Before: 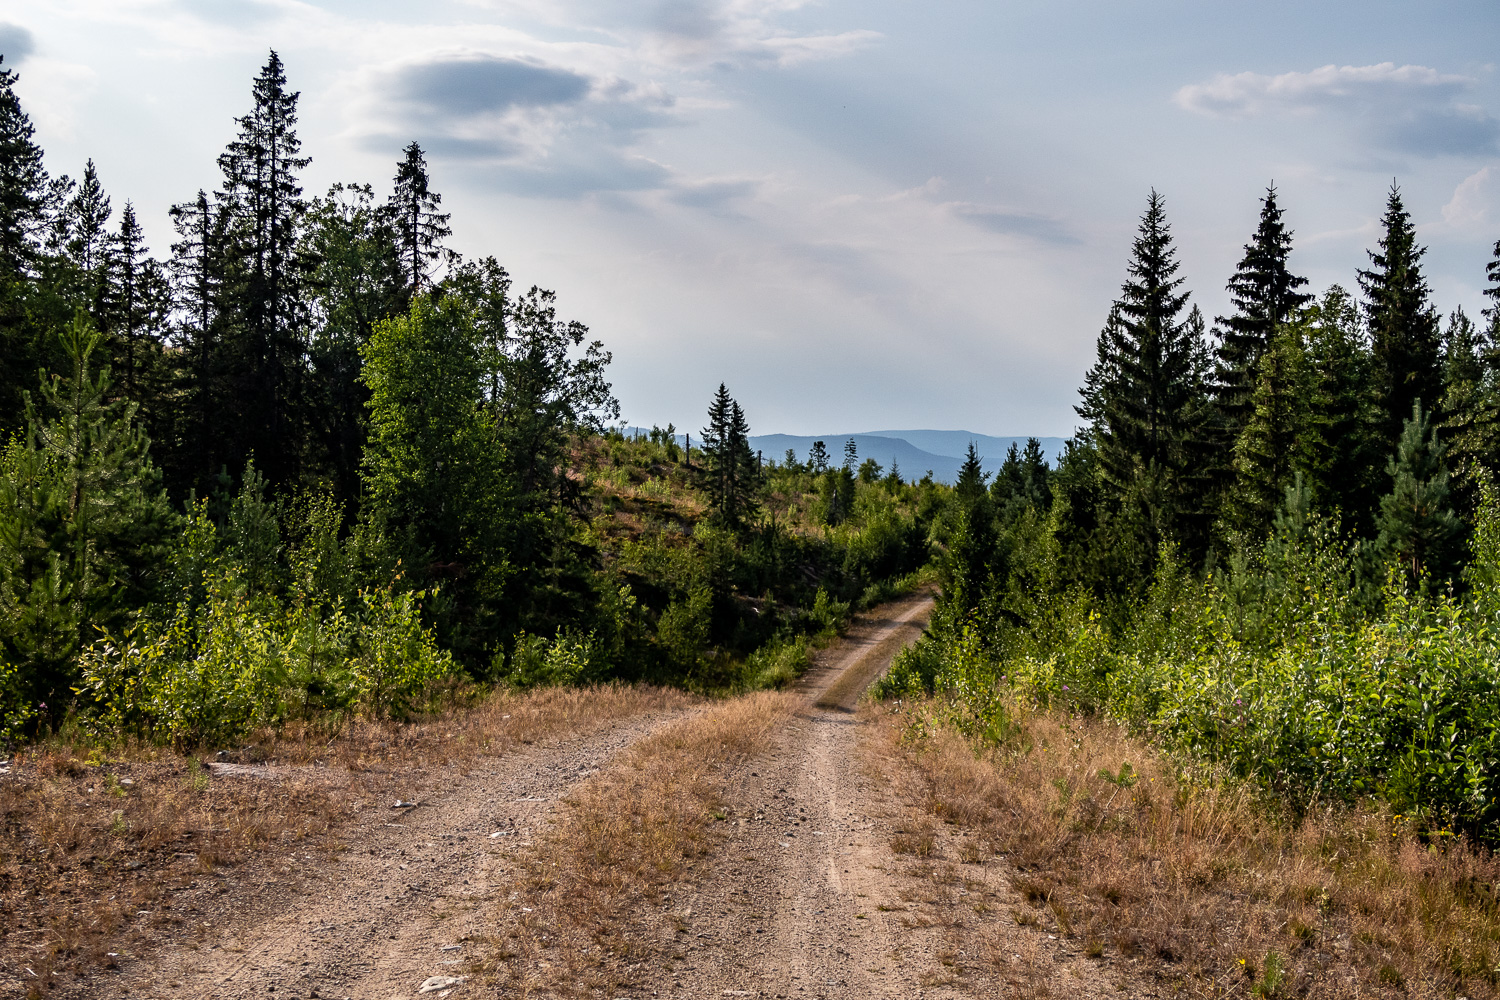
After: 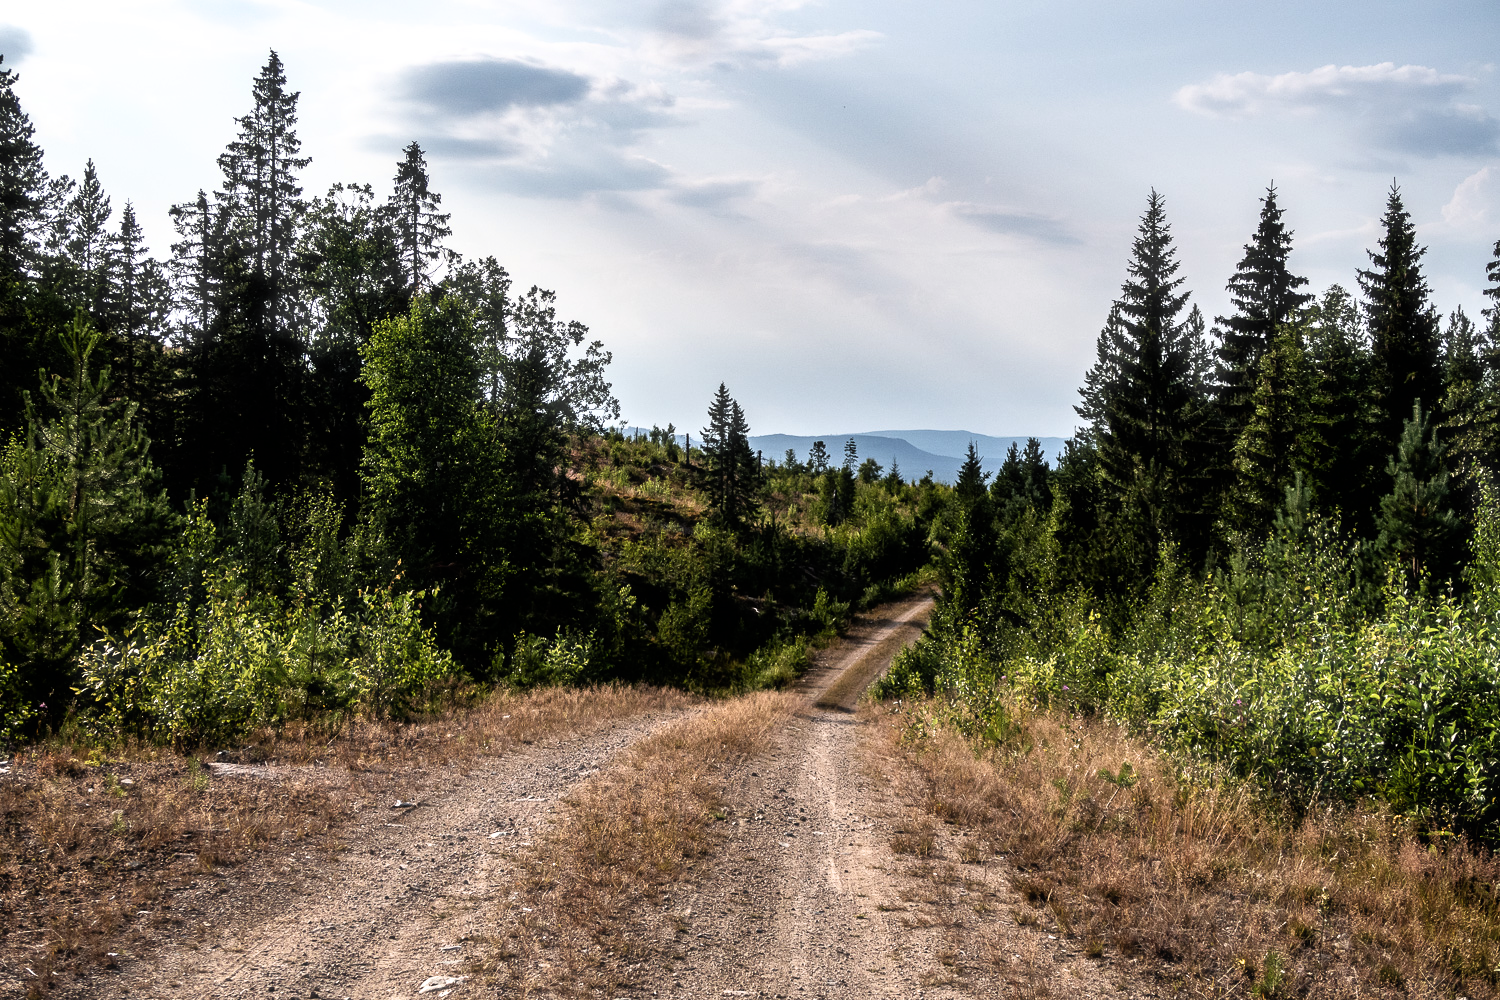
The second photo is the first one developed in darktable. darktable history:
filmic rgb: black relative exposure -9.06 EV, white relative exposure 2.3 EV, hardness 7.48, color science v6 (2022)
haze removal: strength -0.062, compatibility mode true, adaptive false
